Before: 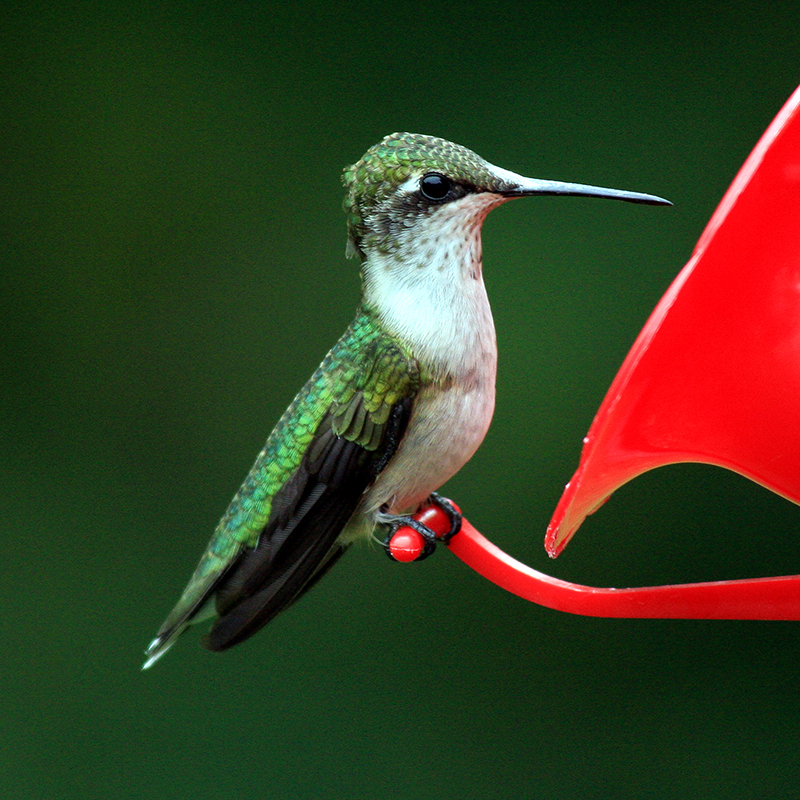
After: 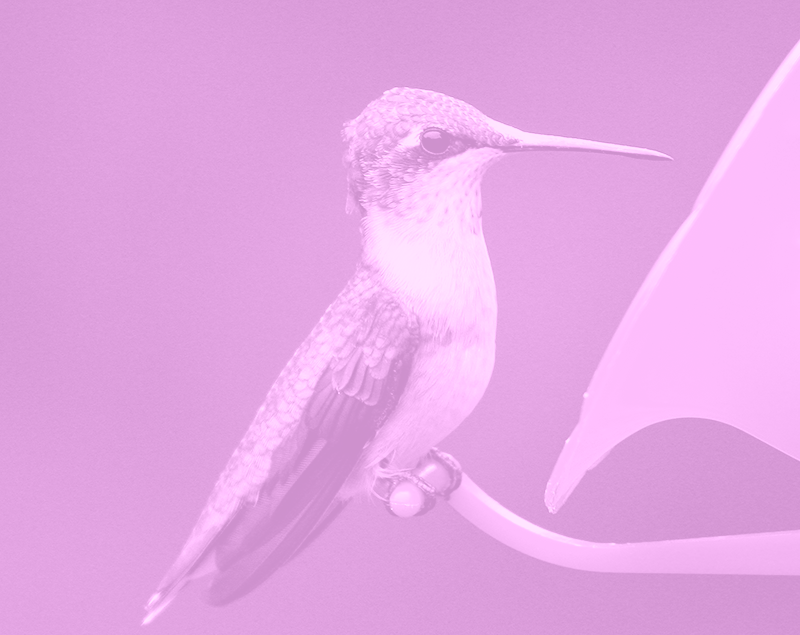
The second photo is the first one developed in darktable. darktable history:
crop and rotate: top 5.667%, bottom 14.937%
colorize: hue 331.2°, saturation 69%, source mix 30.28%, lightness 69.02%, version 1
